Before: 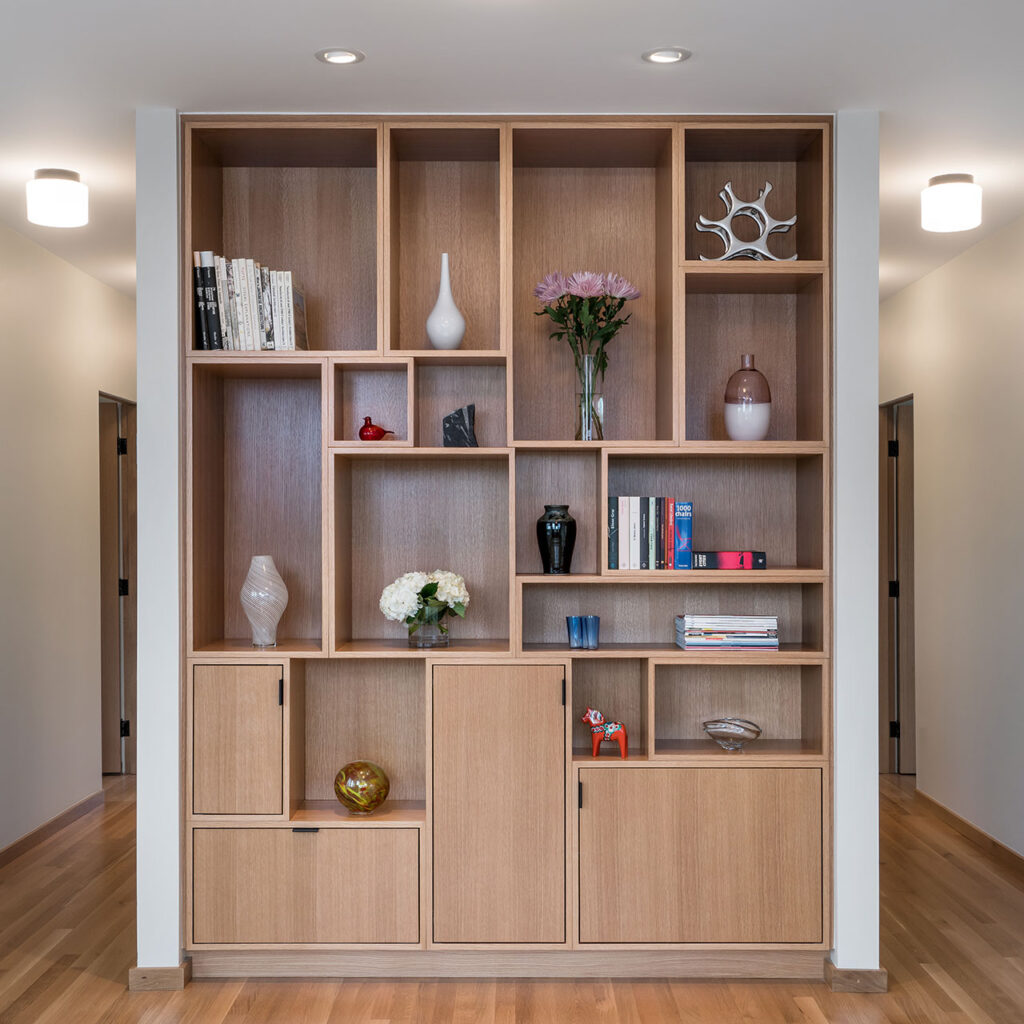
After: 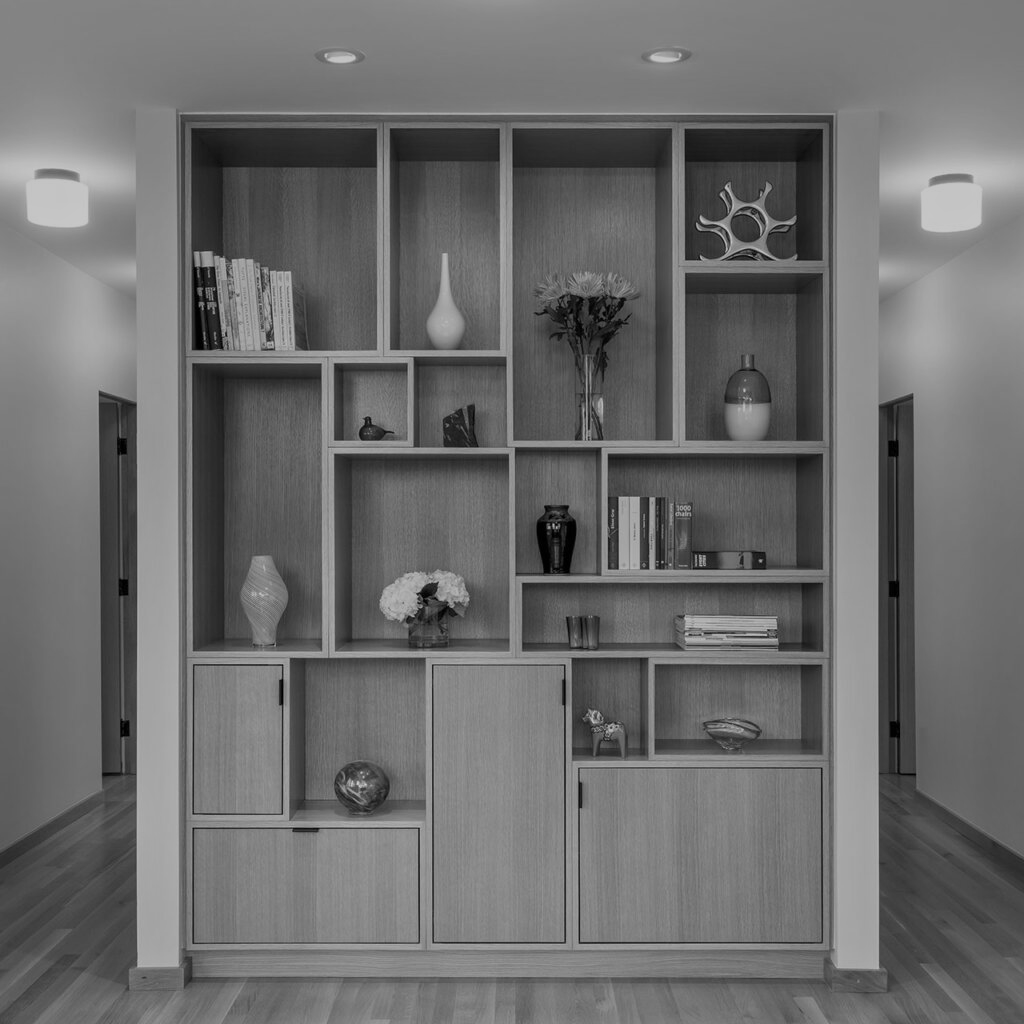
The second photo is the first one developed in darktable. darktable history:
contrast brightness saturation: saturation -0.05
monochrome: a 79.32, b 81.83, size 1.1
